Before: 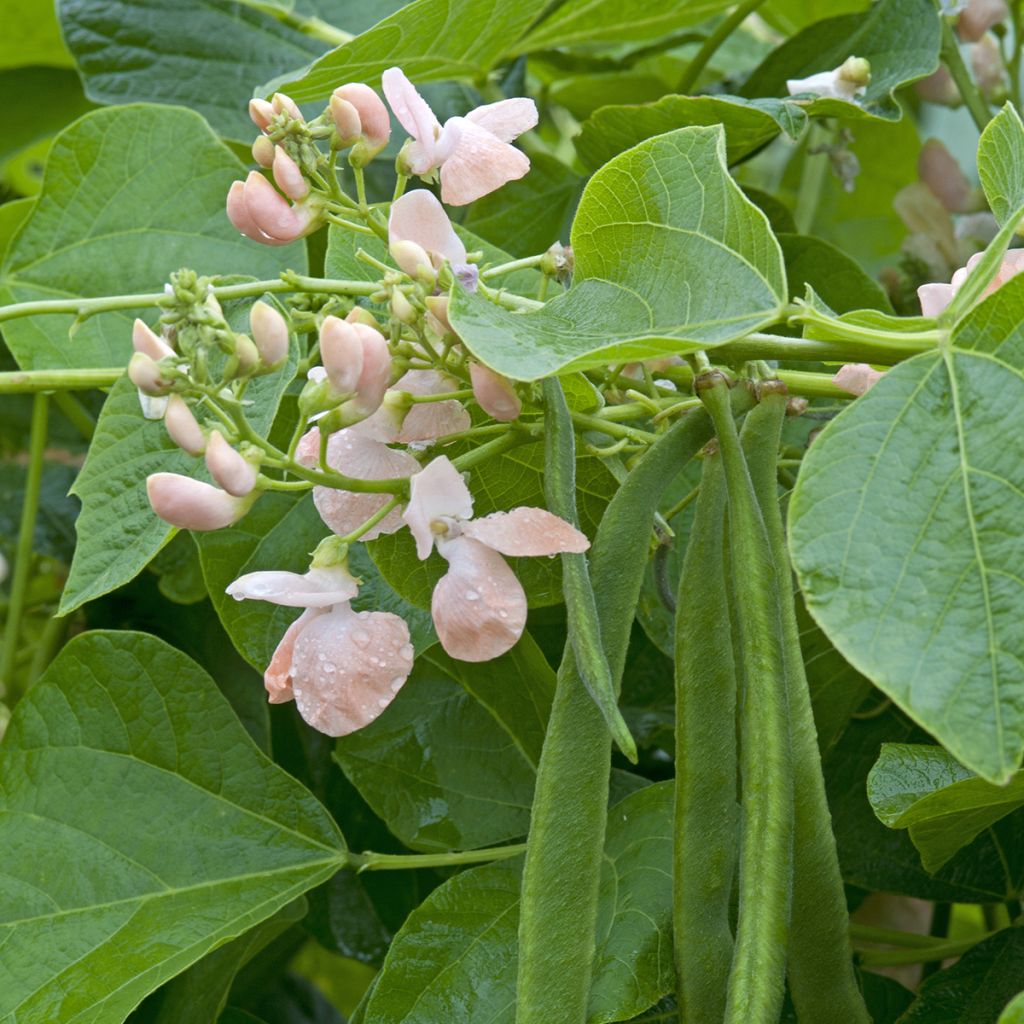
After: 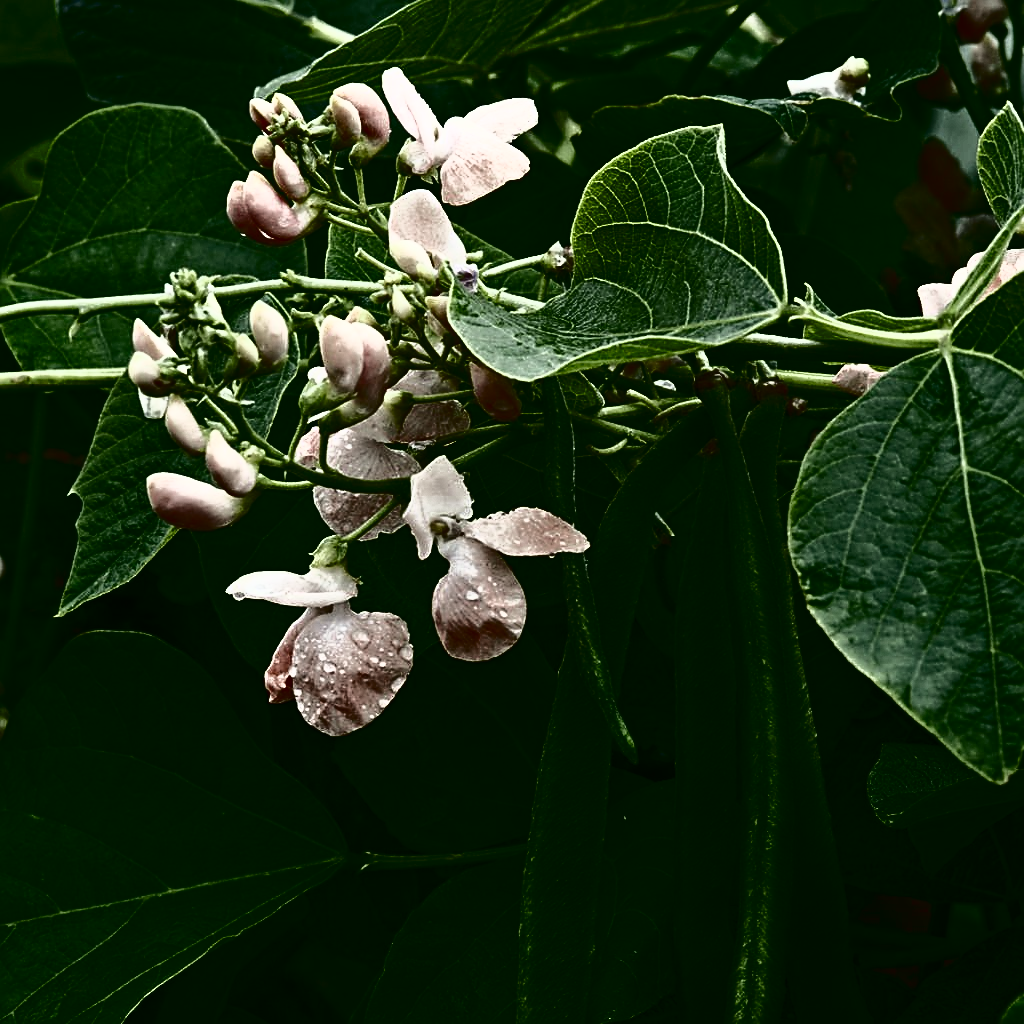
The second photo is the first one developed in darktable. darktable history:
exposure: exposure -1.477 EV, compensate highlight preservation false
sharpen: on, module defaults
tone curve: curves: ch0 [(0, 0.039) (0.194, 0.159) (0.469, 0.544) (0.693, 0.77) (0.751, 0.871) (1, 1)]; ch1 [(0, 0) (0.508, 0.506) (0.547, 0.563) (0.592, 0.631) (0.715, 0.706) (1, 1)]; ch2 [(0, 0) (0.243, 0.175) (0.362, 0.301) (0.492, 0.515) (0.544, 0.557) (0.595, 0.612) (0.631, 0.641) (1, 1)], color space Lab, independent channels, preserve colors none
shadows and highlights: shadows -62.42, white point adjustment -5.38, highlights 61.7
local contrast: mode bilateral grid, contrast 20, coarseness 50, detail 119%, midtone range 0.2
contrast brightness saturation: contrast 0.941, brightness 0.191
